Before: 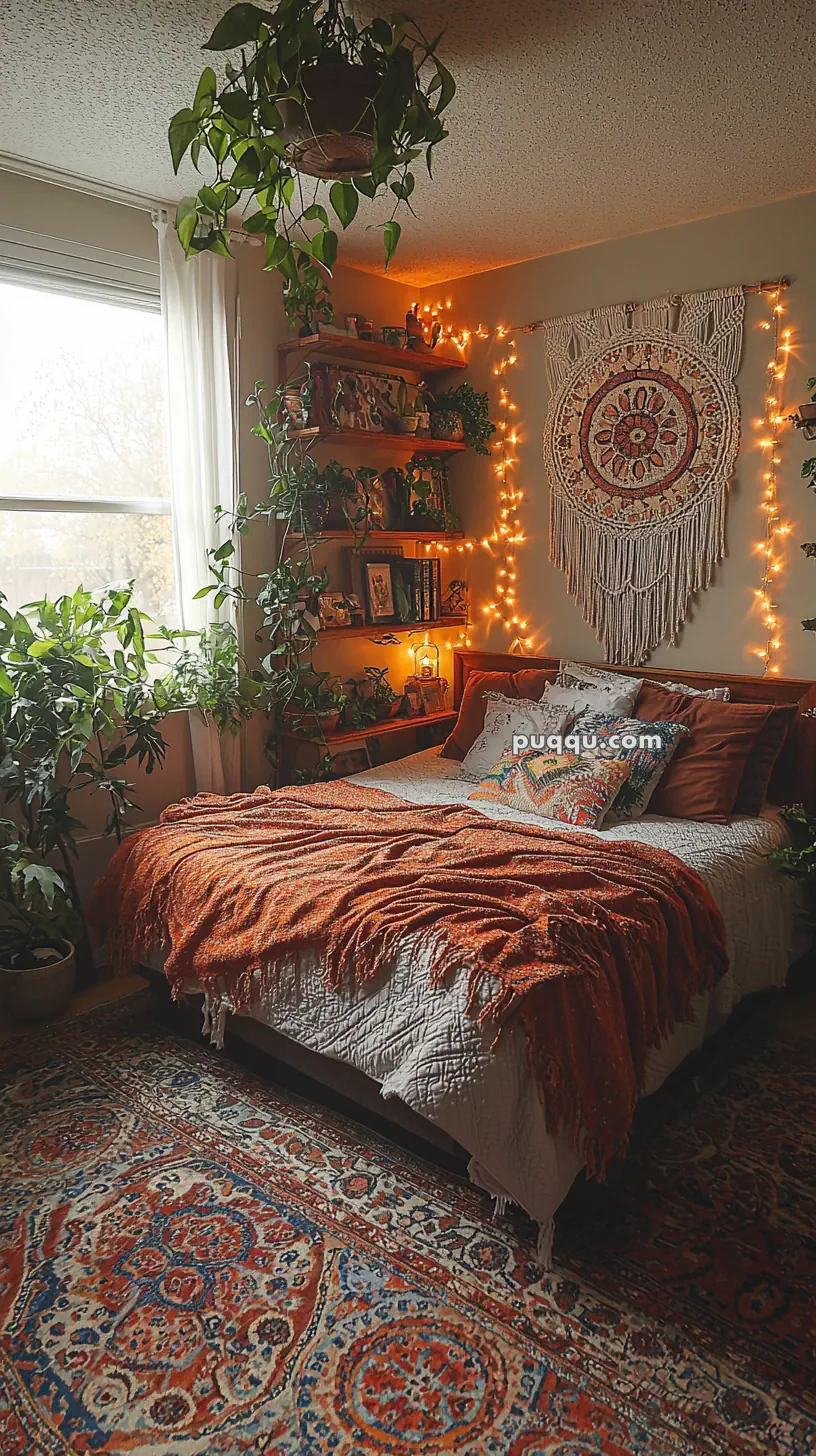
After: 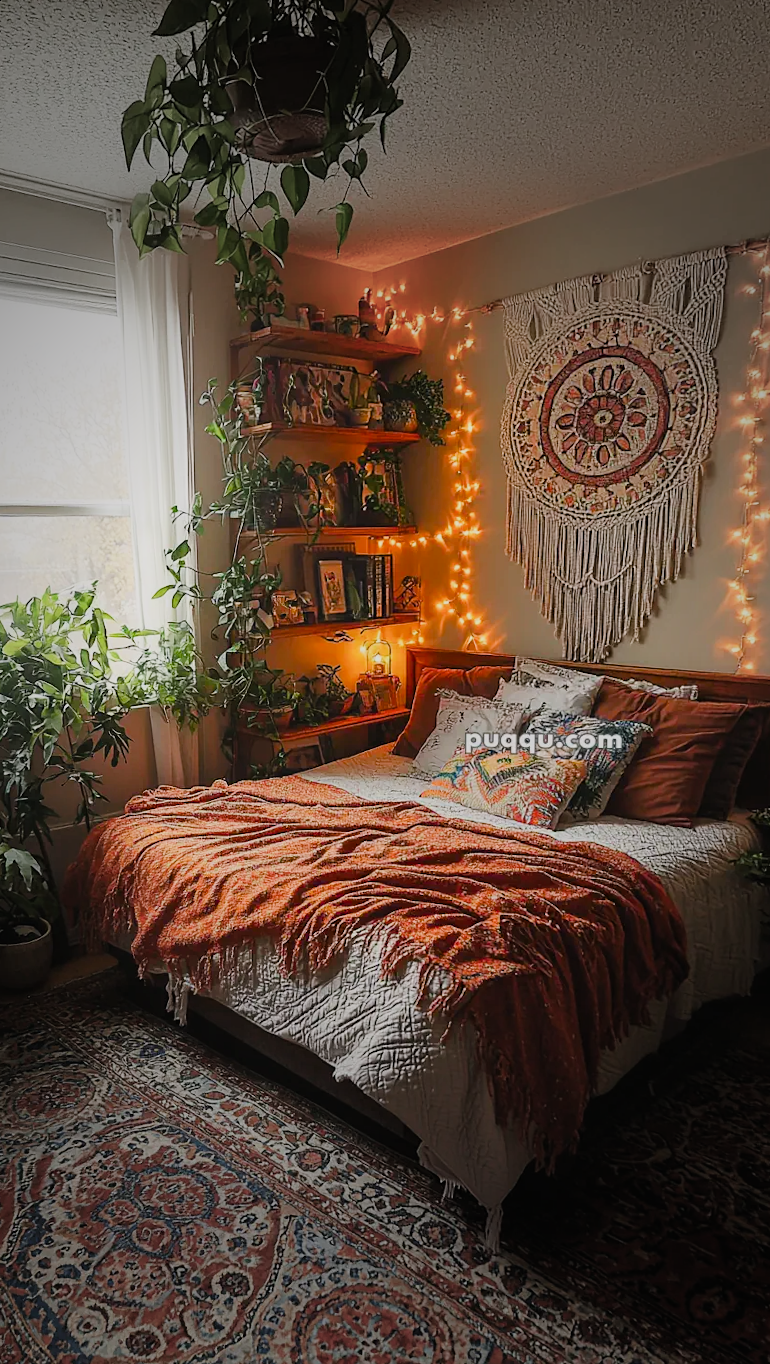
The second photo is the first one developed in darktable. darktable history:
rotate and perspective: rotation 0.062°, lens shift (vertical) 0.115, lens shift (horizontal) -0.133, crop left 0.047, crop right 0.94, crop top 0.061, crop bottom 0.94
filmic rgb: black relative exposure -7.65 EV, white relative exposure 4.56 EV, hardness 3.61, contrast 1.25
exposure: exposure 0.2 EV, compensate highlight preservation false
vignetting: fall-off start 40%, fall-off radius 40%
color balance rgb: shadows lift › chroma 1%, shadows lift › hue 113°, highlights gain › chroma 0.2%, highlights gain › hue 333°, perceptual saturation grading › global saturation 20%, perceptual saturation grading › highlights -25%, perceptual saturation grading › shadows 25%, contrast -10%
